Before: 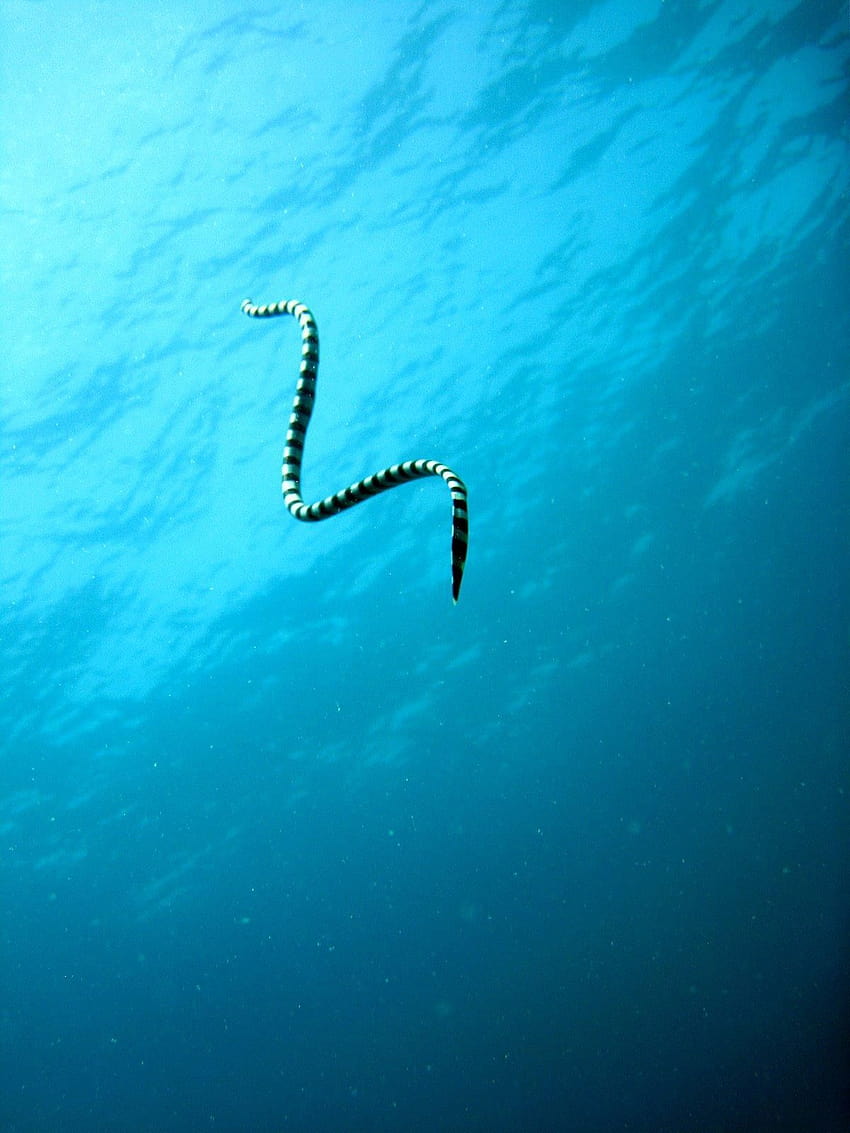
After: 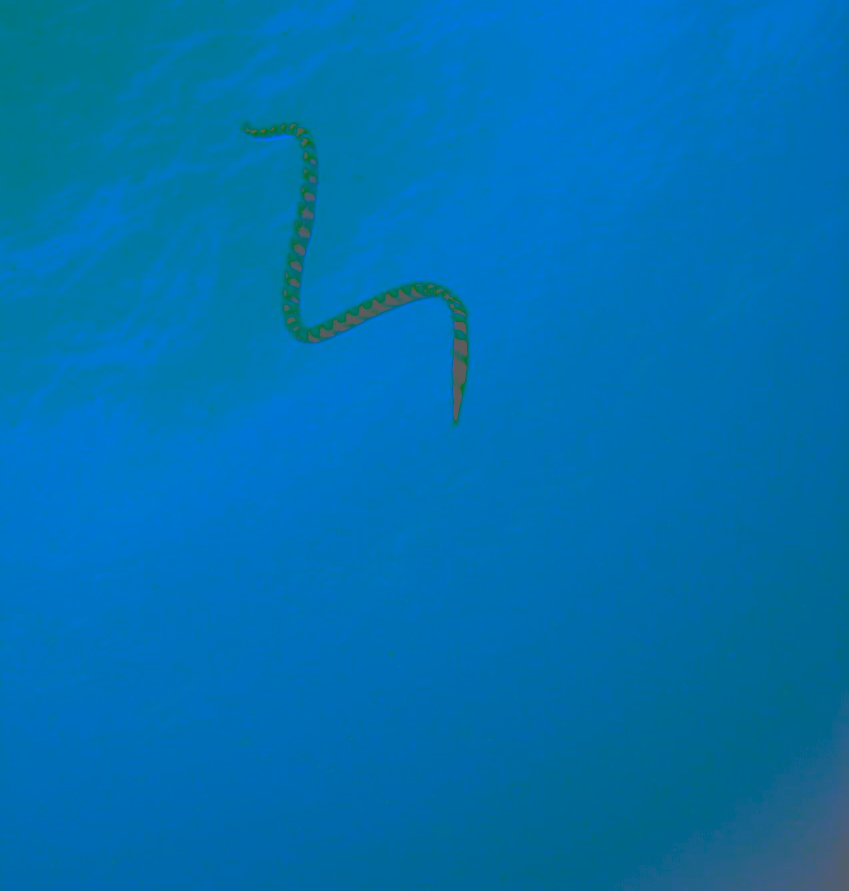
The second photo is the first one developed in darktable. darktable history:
crop and rotate: top 15.774%, bottom 5.506%
tone equalizer: -8 EV -0.75 EV, -7 EV -0.7 EV, -6 EV -0.6 EV, -5 EV -0.4 EV, -3 EV 0.4 EV, -2 EV 0.6 EV, -1 EV 0.7 EV, +0 EV 0.75 EV, edges refinement/feathering 500, mask exposure compensation -1.57 EV, preserve details no
local contrast: detail 110%
contrast brightness saturation: contrast -0.99, brightness -0.17, saturation 0.75
